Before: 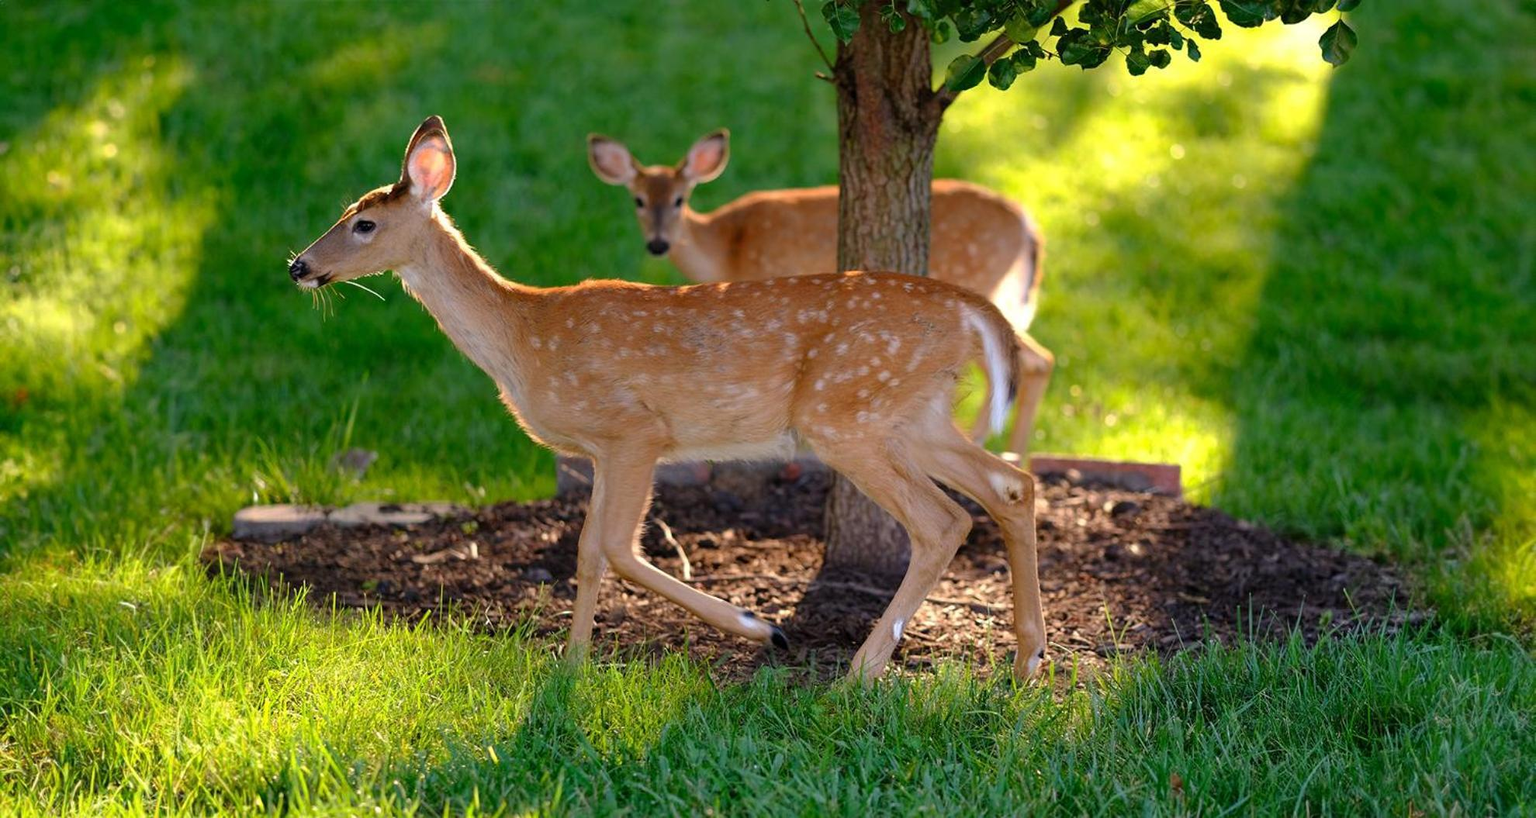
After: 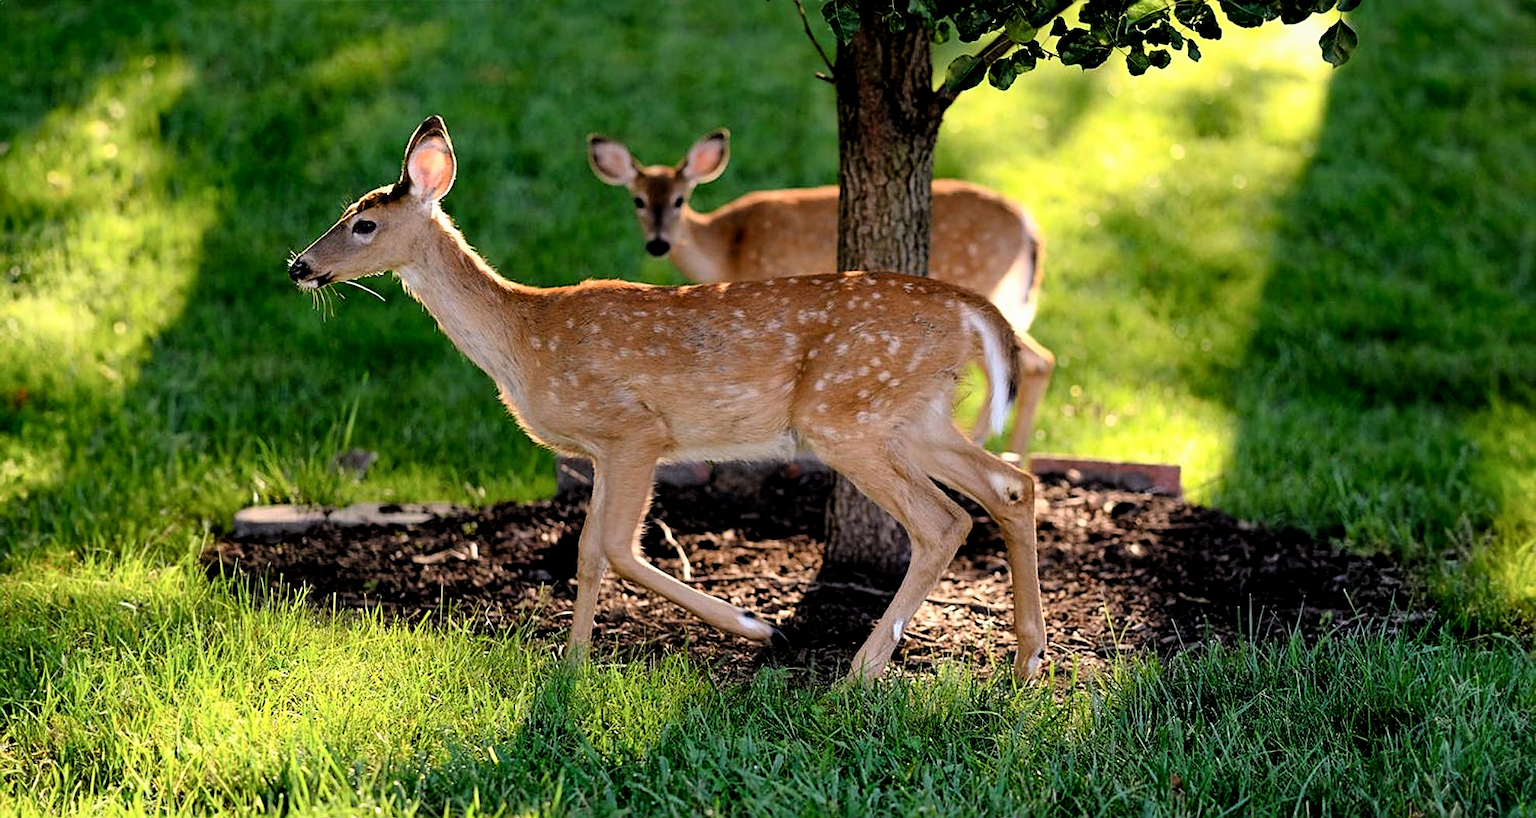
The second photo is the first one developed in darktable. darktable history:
filmic rgb: black relative exposure -4 EV, white relative exposure 3 EV, hardness 3.02, contrast 1.4
sharpen: radius 1.967
local contrast: mode bilateral grid, contrast 20, coarseness 50, detail 120%, midtone range 0.2
shadows and highlights: shadows 0, highlights 40
